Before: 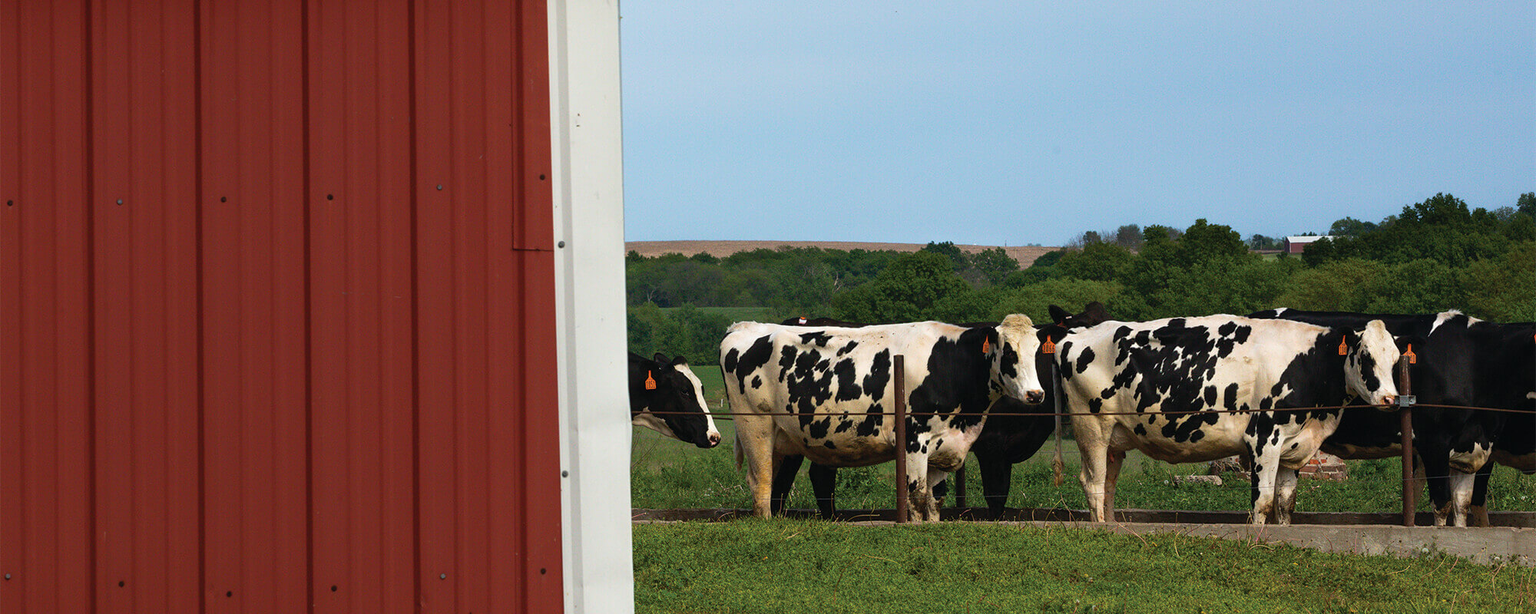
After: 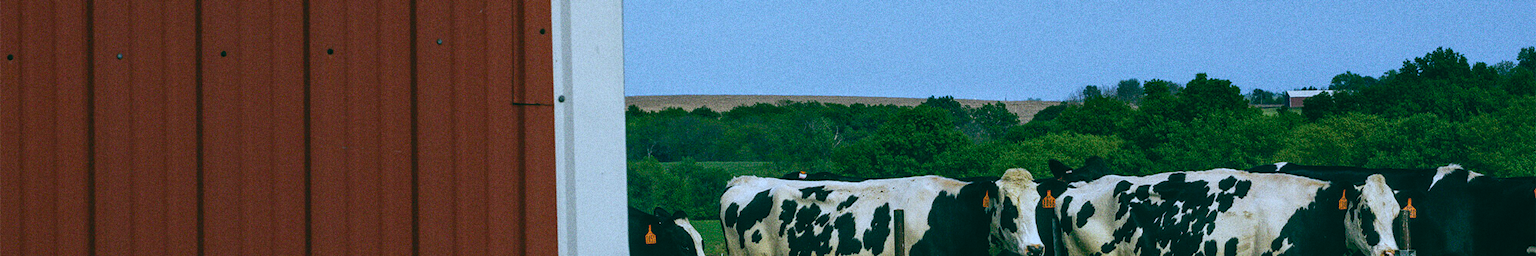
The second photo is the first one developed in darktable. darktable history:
local contrast: highlights 61%, detail 143%, midtone range 0.428
shadows and highlights: shadows -20, white point adjustment -2, highlights -35
white balance: red 0.871, blue 1.249
grain: coarseness 9.61 ISO, strength 35.62%
color balance: lift [1.005, 0.99, 1.007, 1.01], gamma [1, 1.034, 1.032, 0.966], gain [0.873, 1.055, 1.067, 0.933]
color balance rgb: perceptual saturation grading › global saturation 20%, perceptual saturation grading › highlights -25%, perceptual saturation grading › shadows 25%
crop and rotate: top 23.84%, bottom 34.294%
